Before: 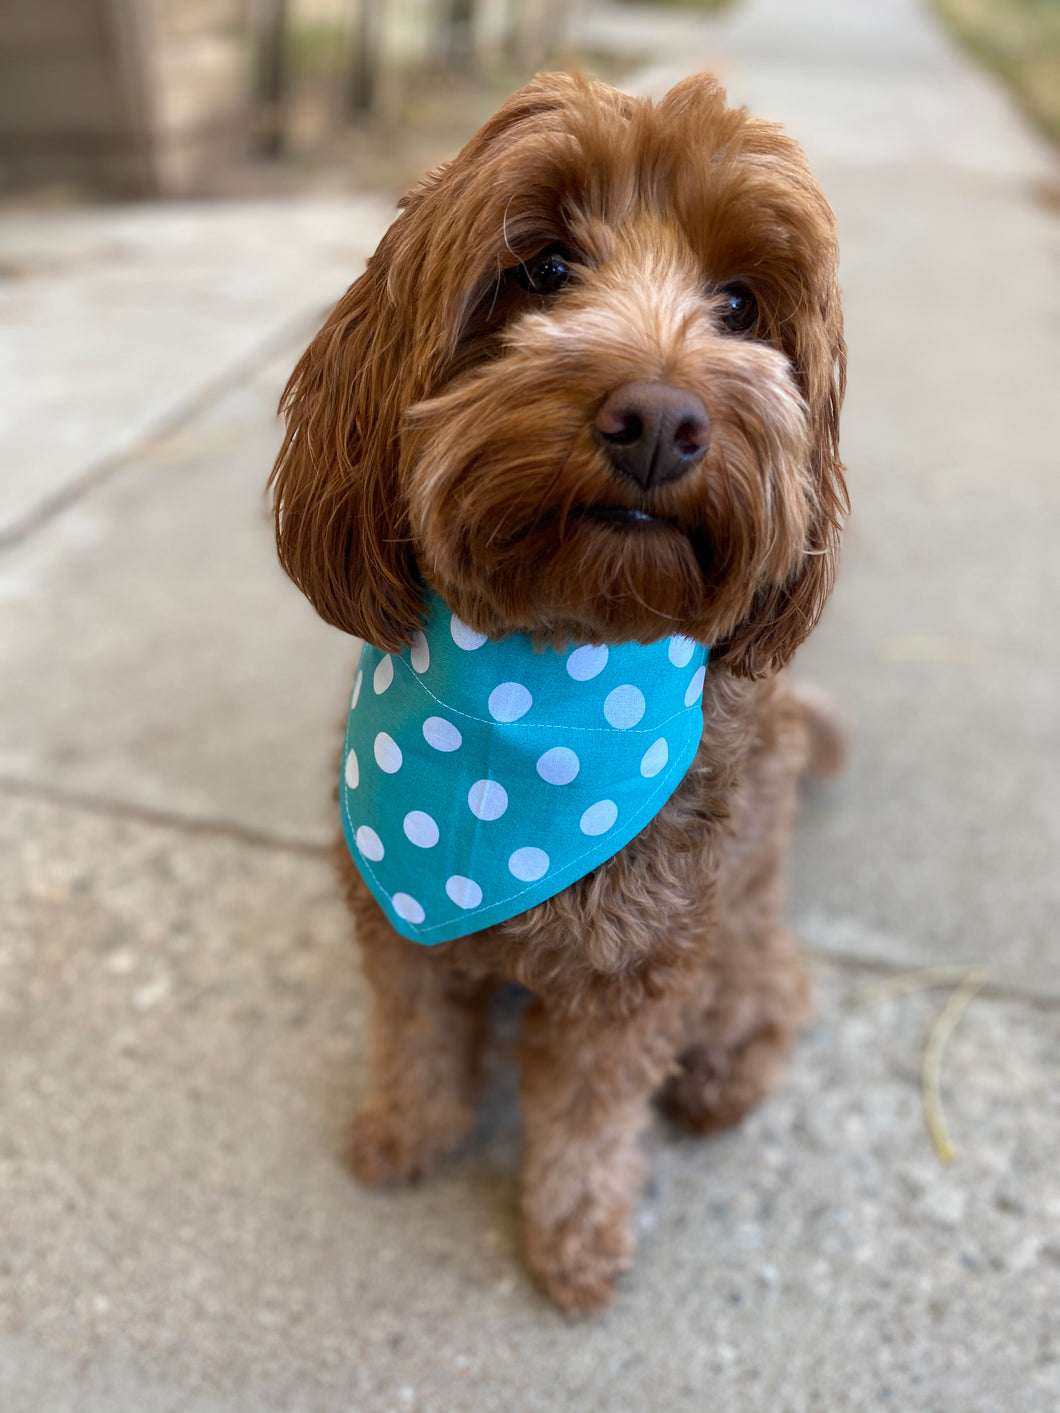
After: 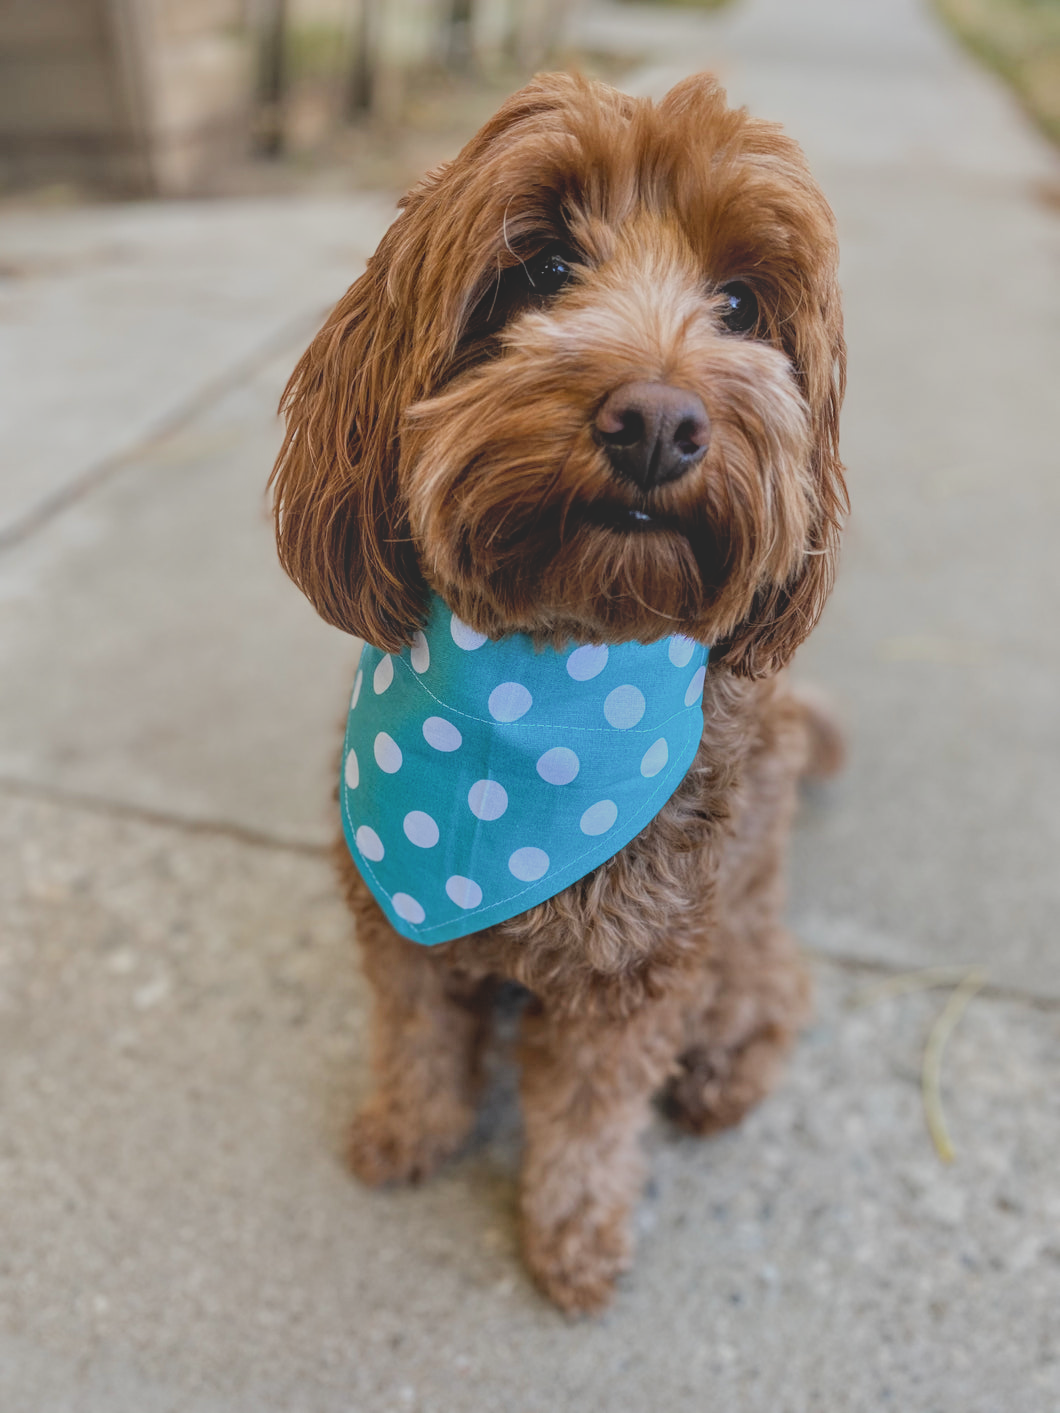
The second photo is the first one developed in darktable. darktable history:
local contrast: highlights 73%, shadows 15%, midtone range 0.197
filmic rgb: black relative exposure -6.98 EV, white relative exposure 5.63 EV, hardness 2.86
